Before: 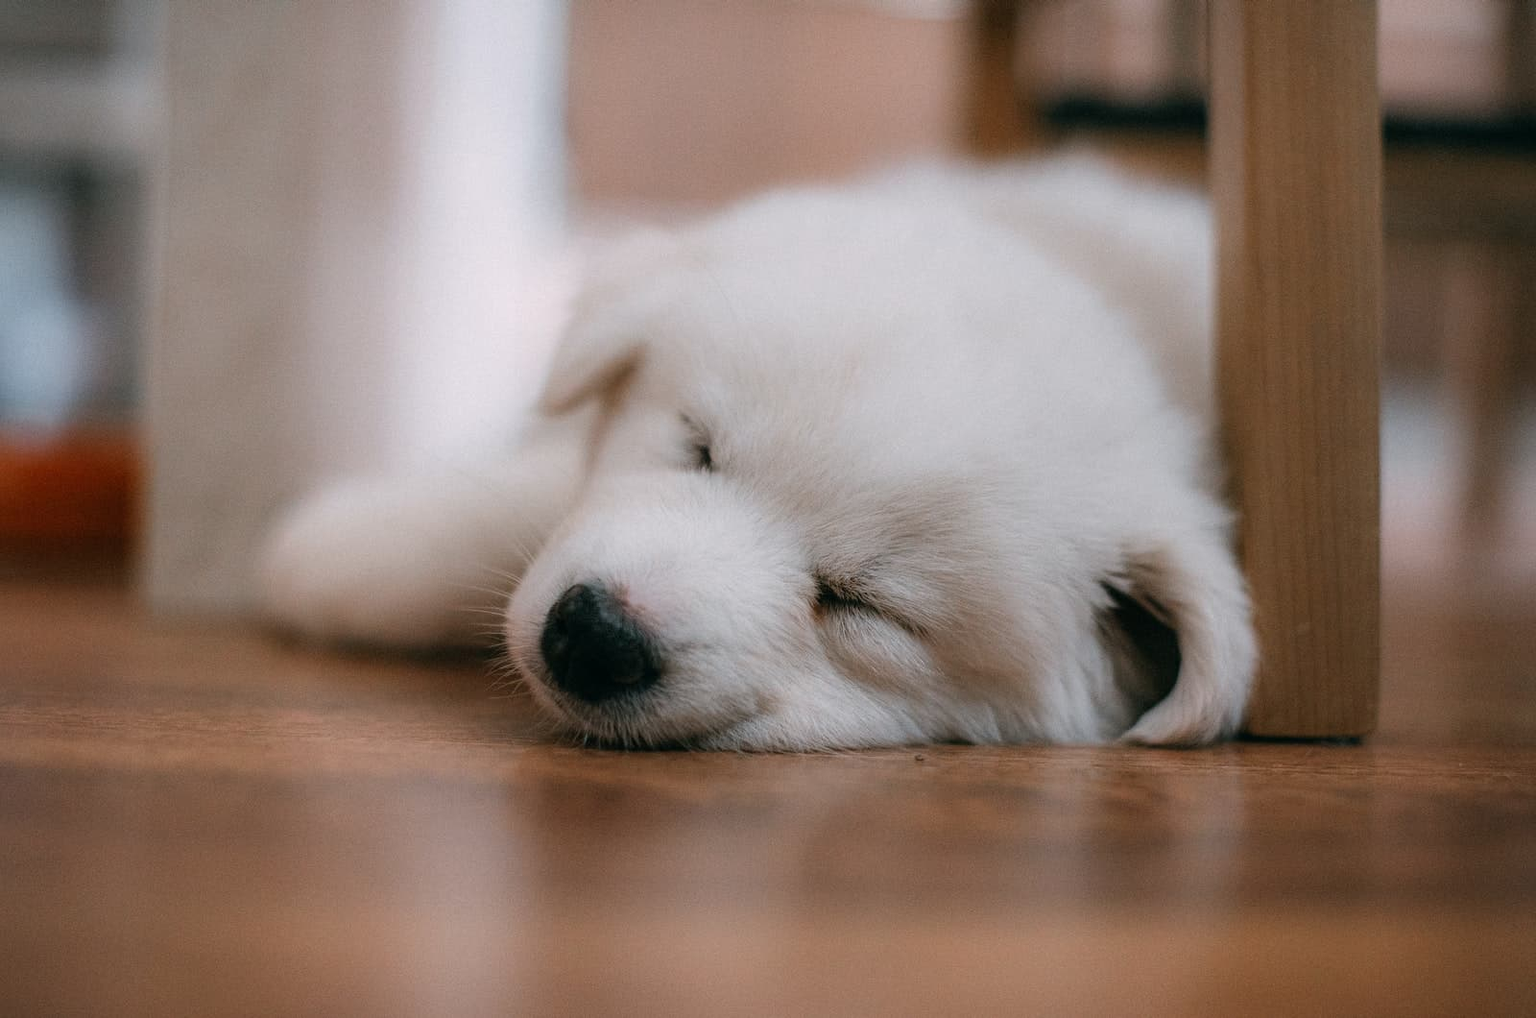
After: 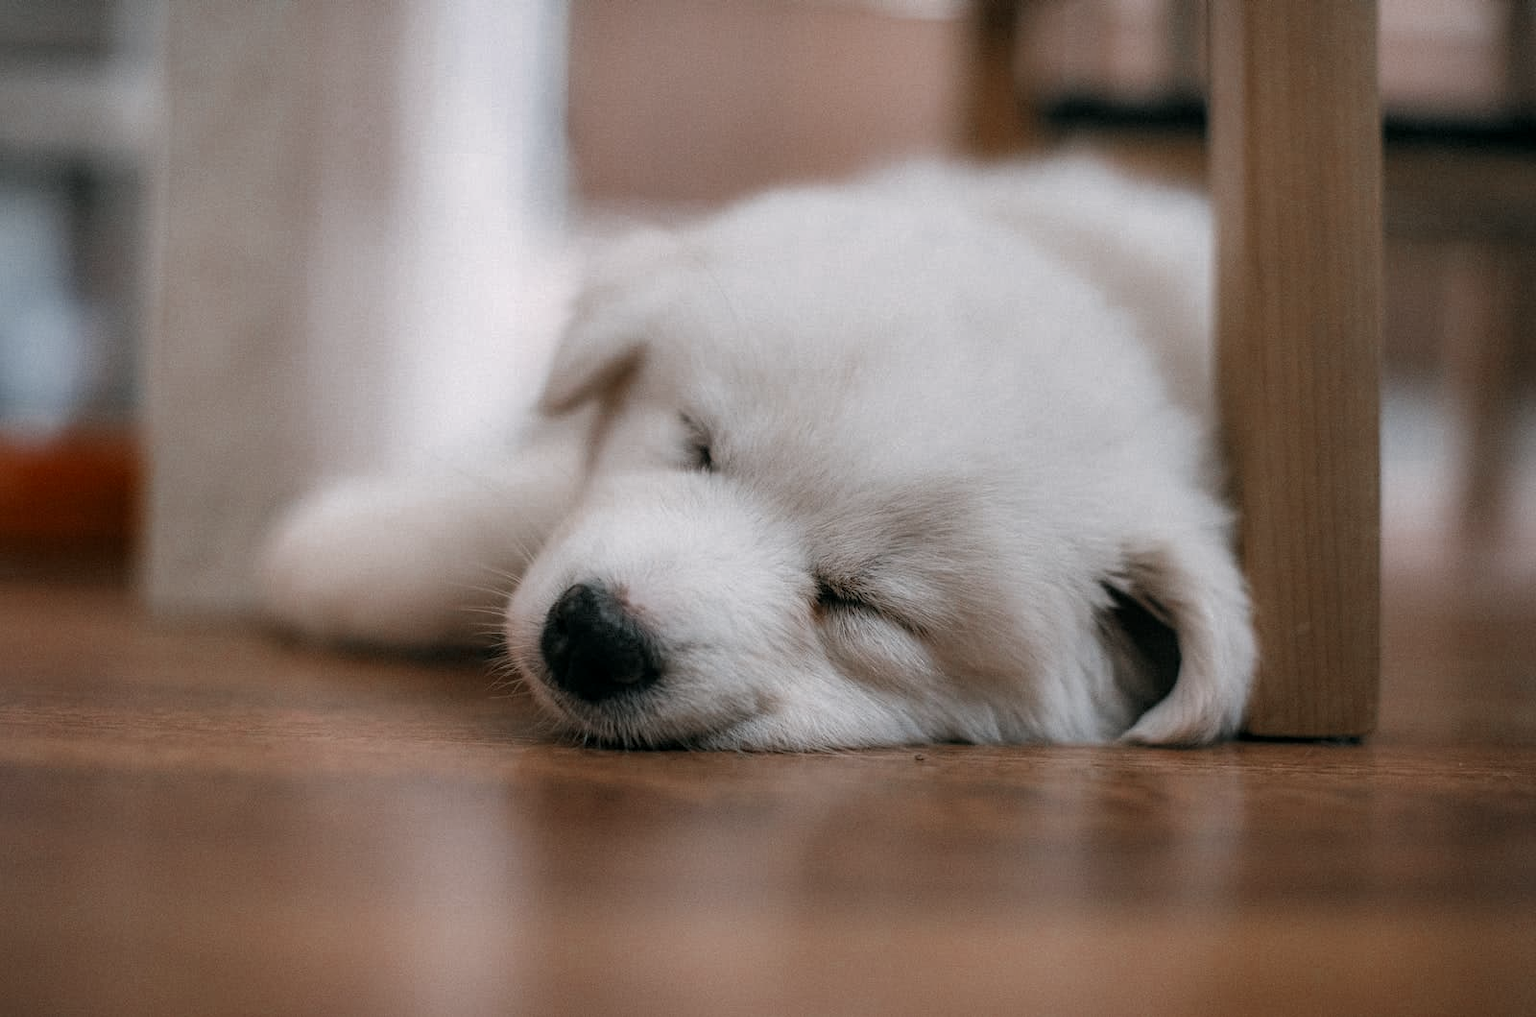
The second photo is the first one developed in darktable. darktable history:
tone equalizer: on, module defaults
local contrast: highlights 106%, shadows 98%, detail 120%, midtone range 0.2
color zones: curves: ch0 [(0, 0.5) (0.125, 0.4) (0.25, 0.5) (0.375, 0.4) (0.5, 0.4) (0.625, 0.35) (0.75, 0.35) (0.875, 0.5)]; ch1 [(0, 0.35) (0.125, 0.45) (0.25, 0.35) (0.375, 0.35) (0.5, 0.35) (0.625, 0.35) (0.75, 0.45) (0.875, 0.35)]; ch2 [(0, 0.6) (0.125, 0.5) (0.25, 0.5) (0.375, 0.6) (0.5, 0.6) (0.625, 0.5) (0.75, 0.5) (0.875, 0.5)], mix 26.85%
shadows and highlights: shadows 13.66, white point adjustment 1.27, soften with gaussian
